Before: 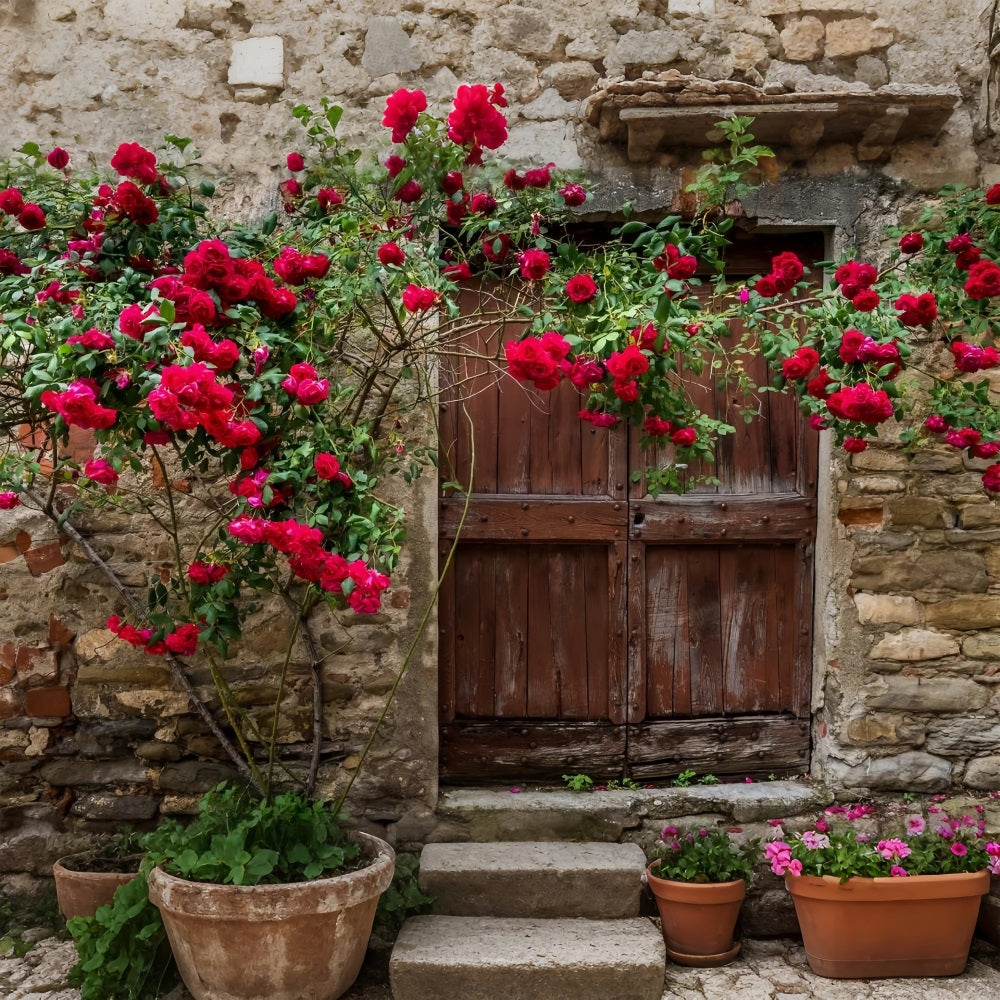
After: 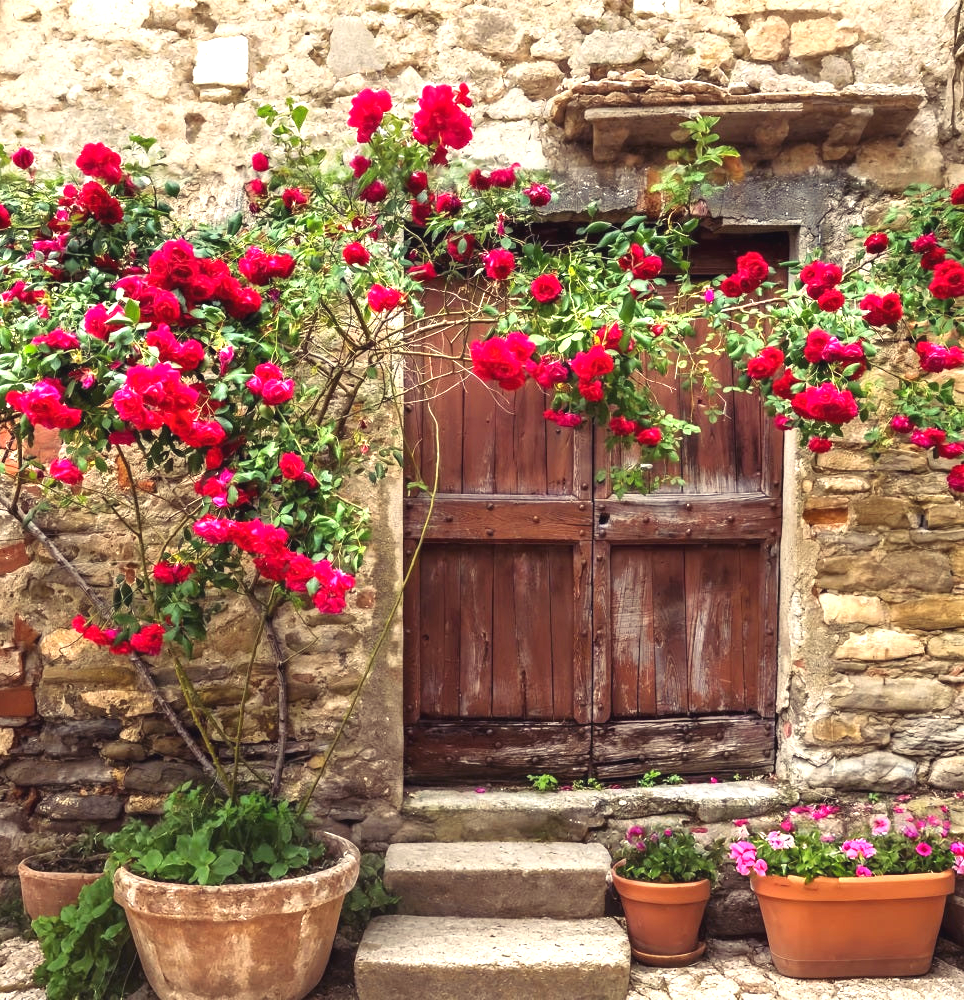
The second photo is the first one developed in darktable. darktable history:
tone equalizer: on, module defaults
color correction: highlights b* -0.057
color balance rgb: shadows lift › luminance 0.439%, shadows lift › chroma 6.74%, shadows lift › hue 301.71°, highlights gain › chroma 3.093%, highlights gain › hue 77.62°, global offset › luminance 0.471%, perceptual saturation grading › global saturation 0.731%
crop and rotate: left 3.514%
exposure: black level correction 0, exposure 1.343 EV, compensate highlight preservation false
